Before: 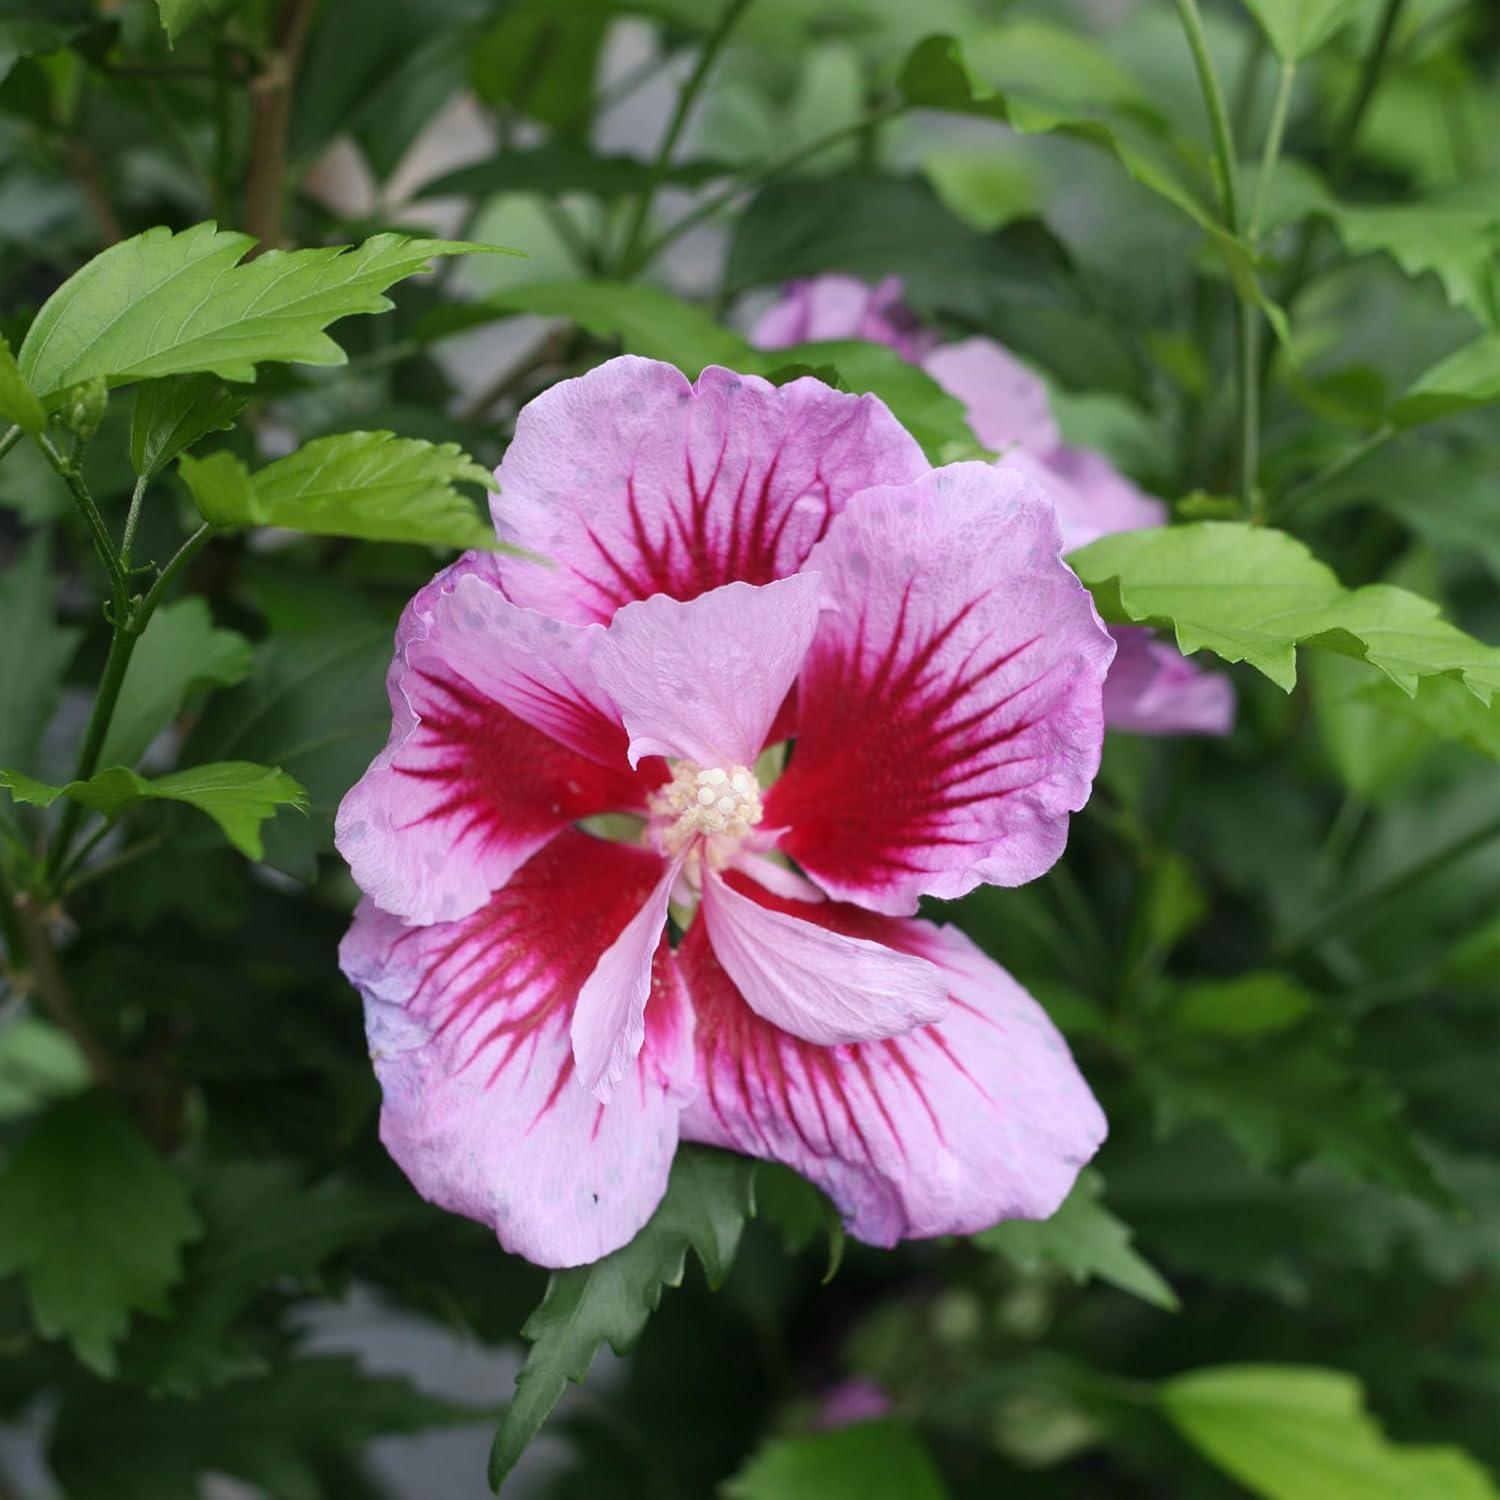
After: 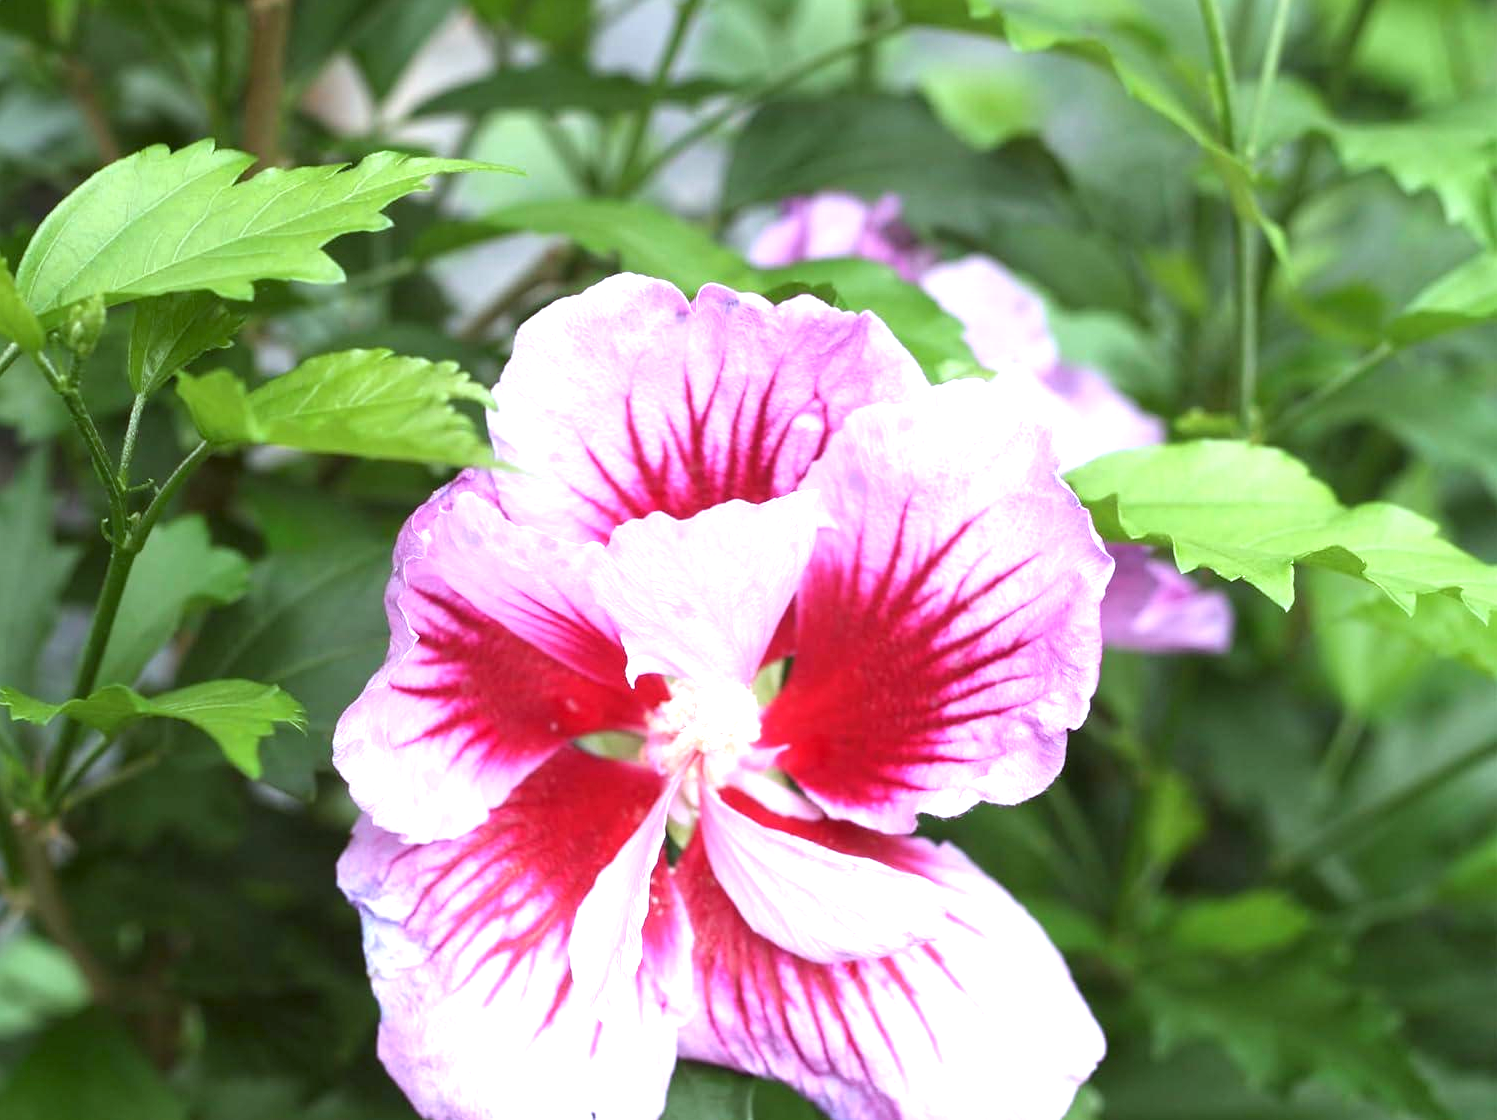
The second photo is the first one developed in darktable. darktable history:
crop: left 0.198%, top 5.513%, bottom 19.792%
exposure: black level correction 0, exposure 1.184 EV, compensate highlight preservation false
color correction: highlights a* -3.71, highlights b* -6.83, shadows a* 2.98, shadows b* 5.52
